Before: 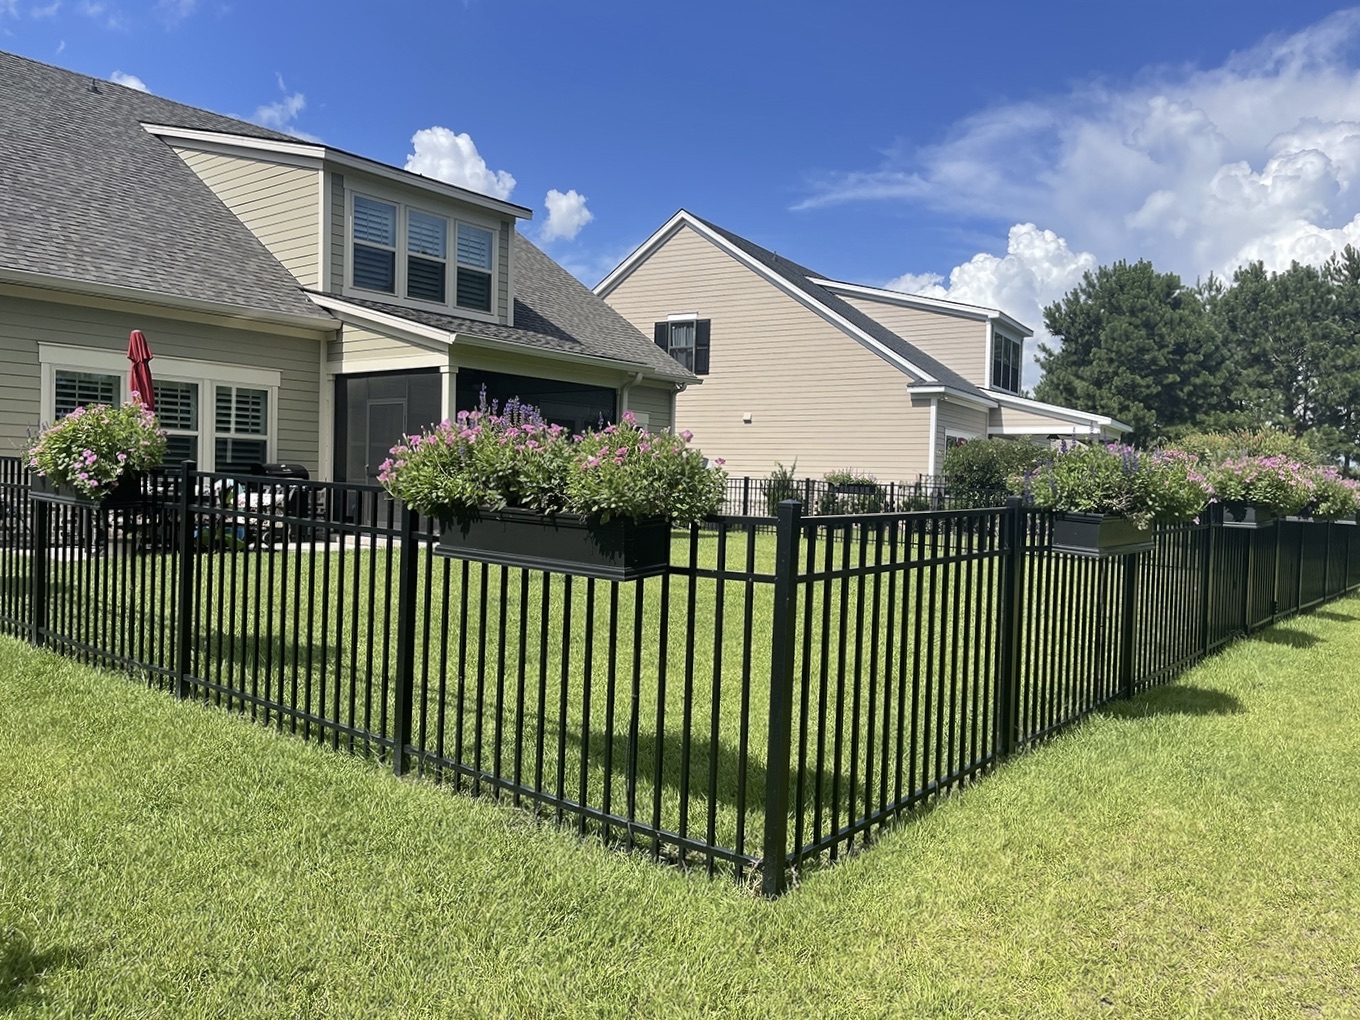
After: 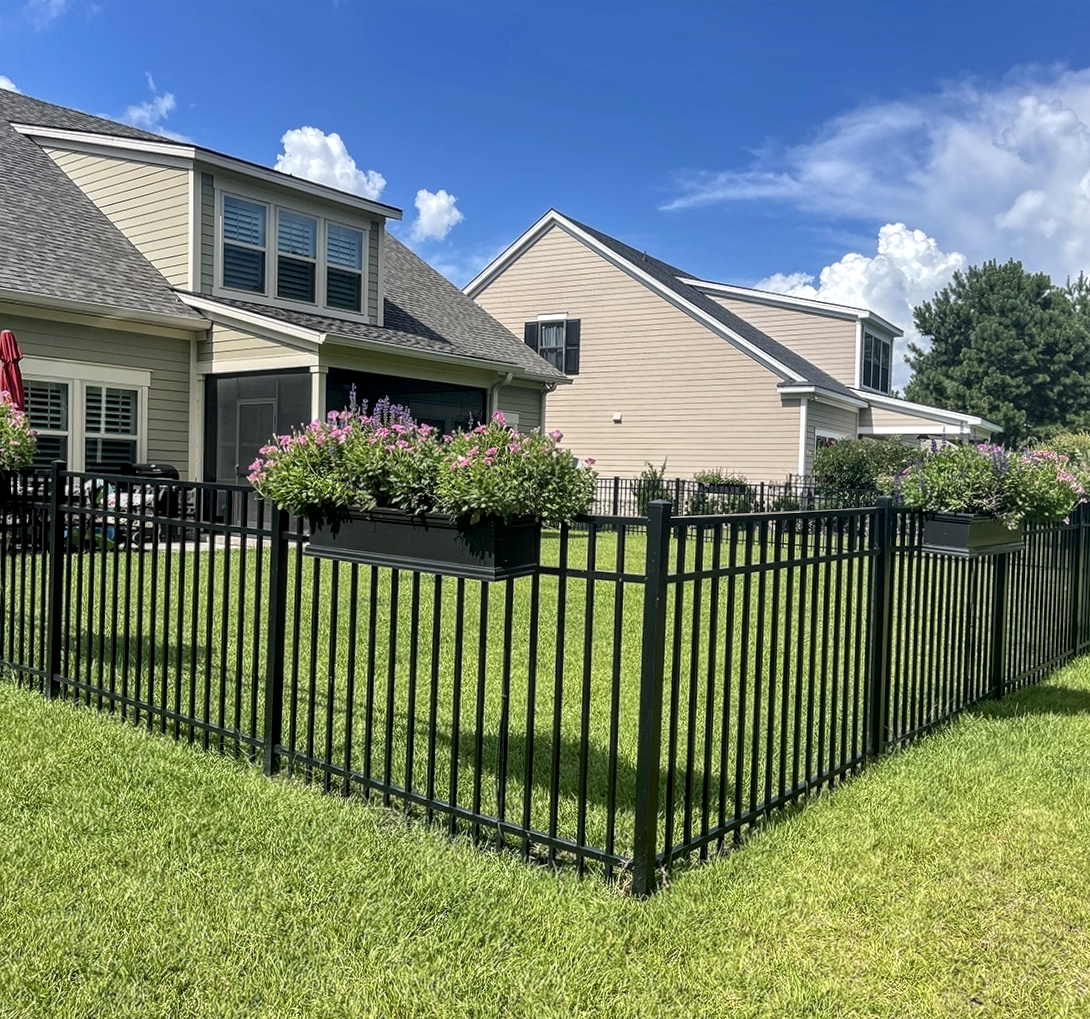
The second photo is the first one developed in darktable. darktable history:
crop and rotate: left 9.597%, right 10.195%
local contrast: highlights 61%, detail 143%, midtone range 0.428
